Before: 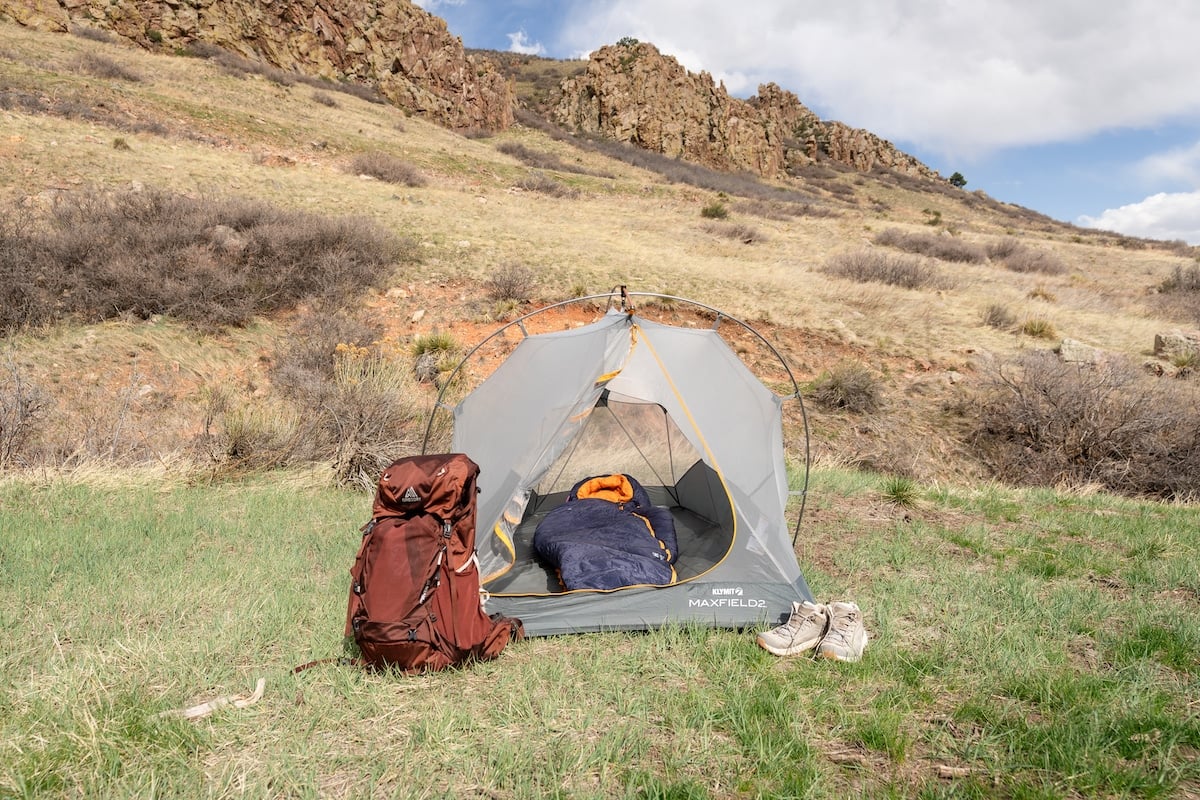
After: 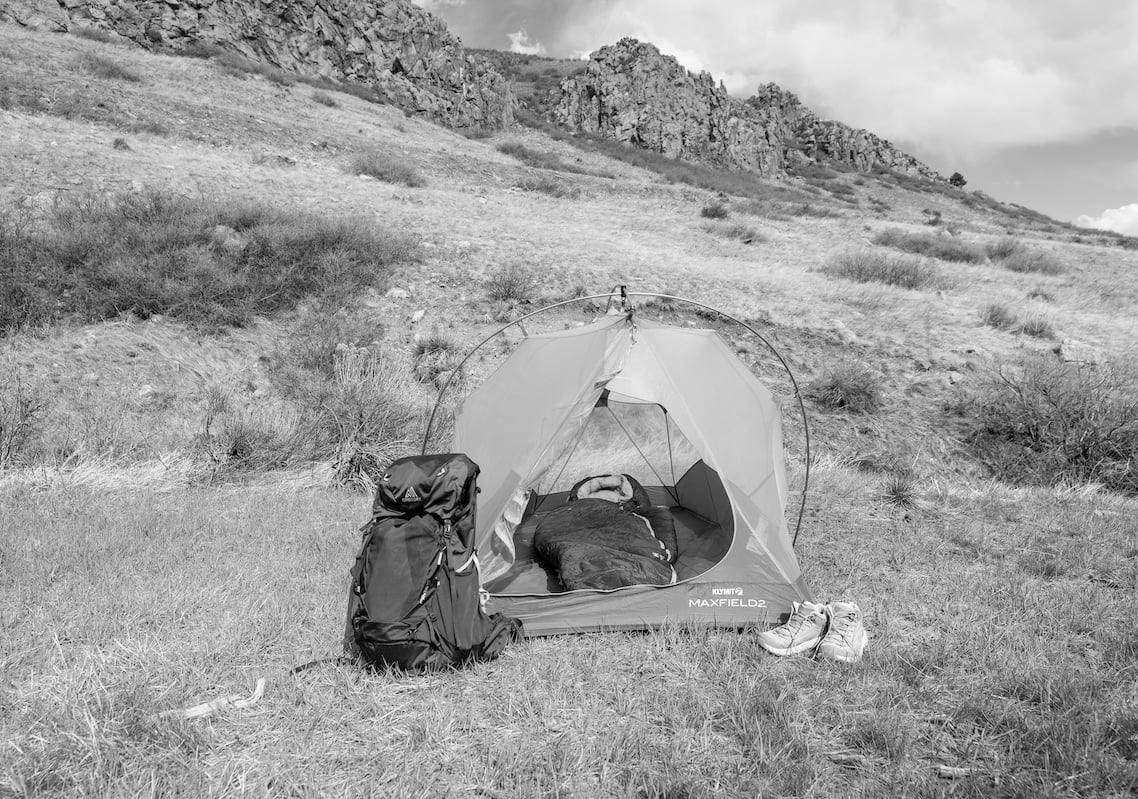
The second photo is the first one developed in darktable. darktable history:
monochrome: on, module defaults
color balance rgb: perceptual saturation grading › global saturation 20%, perceptual saturation grading › highlights -25%, perceptual saturation grading › shadows 50%
crop and rotate: right 5.167%
